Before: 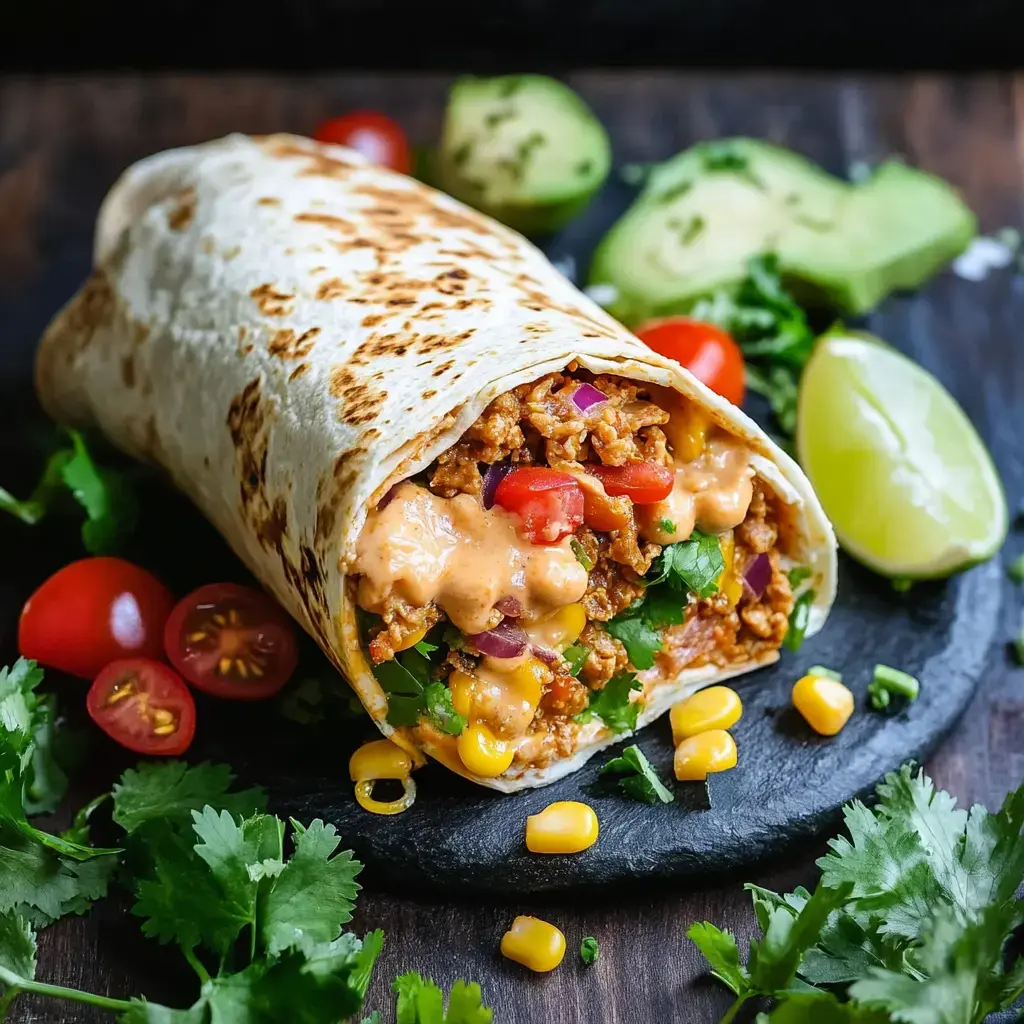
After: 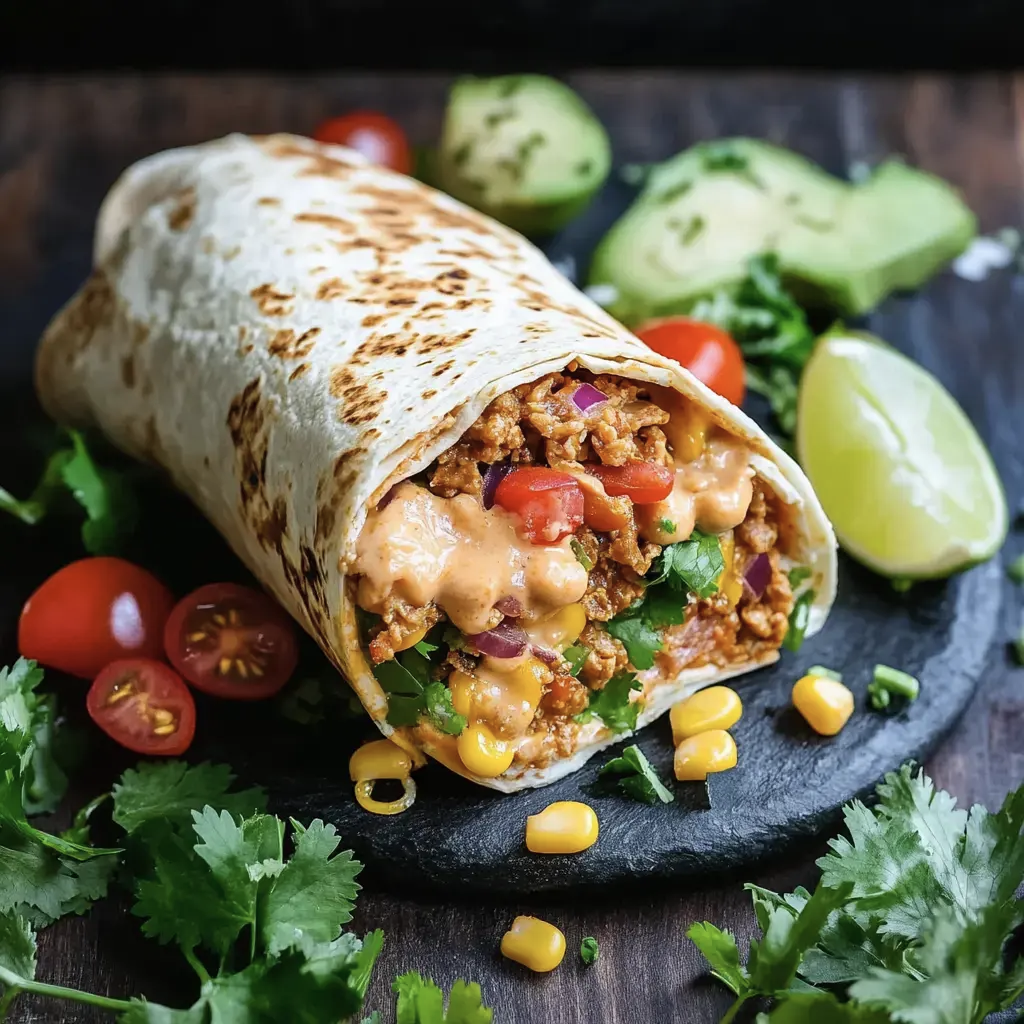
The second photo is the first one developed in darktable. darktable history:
contrast brightness saturation: saturation -0.164
